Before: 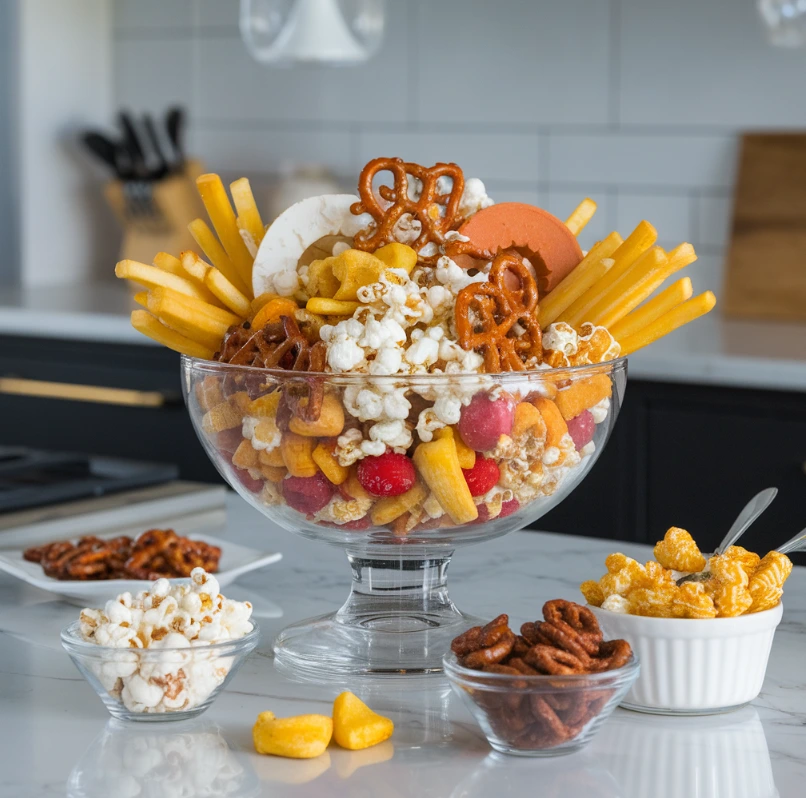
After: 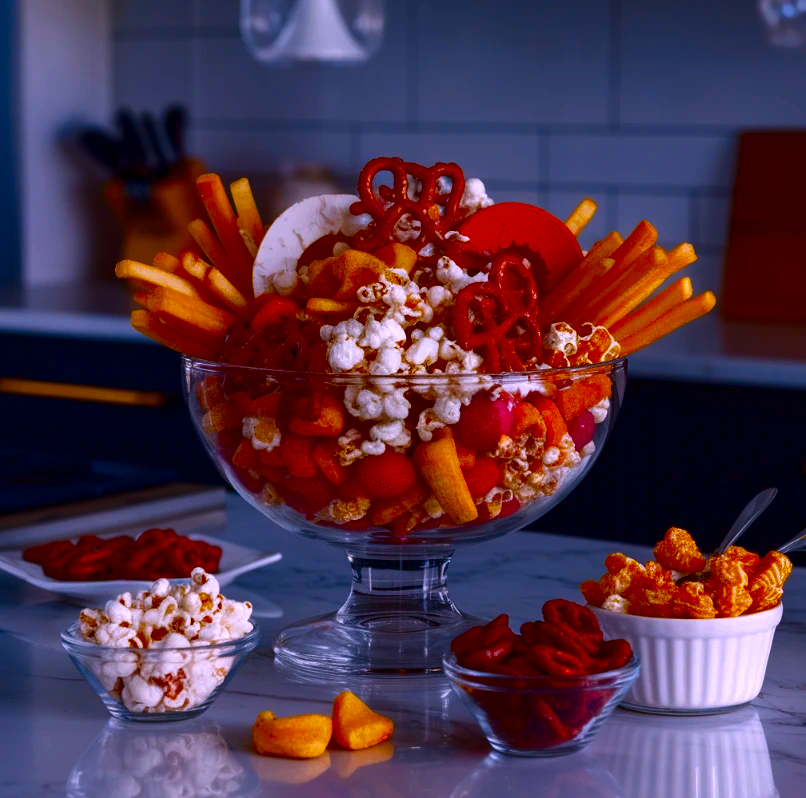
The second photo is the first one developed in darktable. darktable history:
contrast brightness saturation: brightness -1, saturation 1
white balance: red 1.066, blue 1.119
